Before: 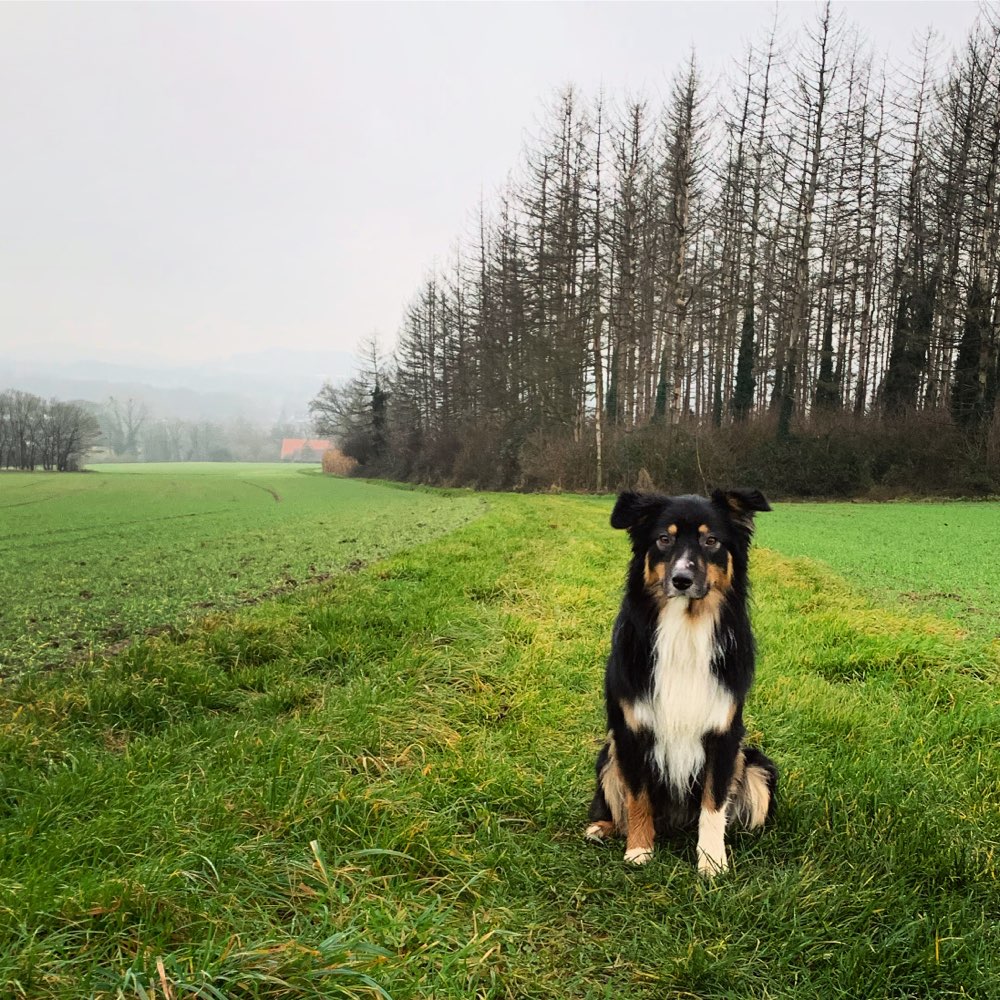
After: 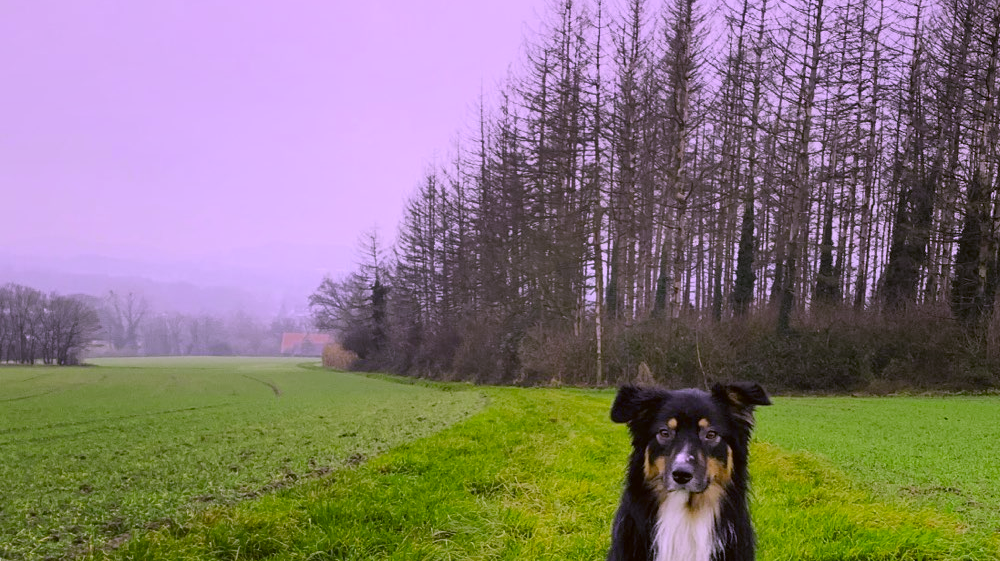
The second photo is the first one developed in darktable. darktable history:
graduated density: density 0.38 EV, hardness 21%, rotation -6.11°, saturation 32%
color correction: highlights a* 17.94, highlights b* 35.39, shadows a* 1.48, shadows b* 6.42, saturation 1.01
tone equalizer: -8 EV 0.25 EV, -7 EV 0.417 EV, -6 EV 0.417 EV, -5 EV 0.25 EV, -3 EV -0.25 EV, -2 EV -0.417 EV, -1 EV -0.417 EV, +0 EV -0.25 EV, edges refinement/feathering 500, mask exposure compensation -1.57 EV, preserve details guided filter
exposure: exposure -0.021 EV, compensate highlight preservation false
vibrance: on, module defaults
contrast brightness saturation: contrast 0.04, saturation 0.07
crop and rotate: top 10.605%, bottom 33.274%
white balance: red 0.766, blue 1.537
